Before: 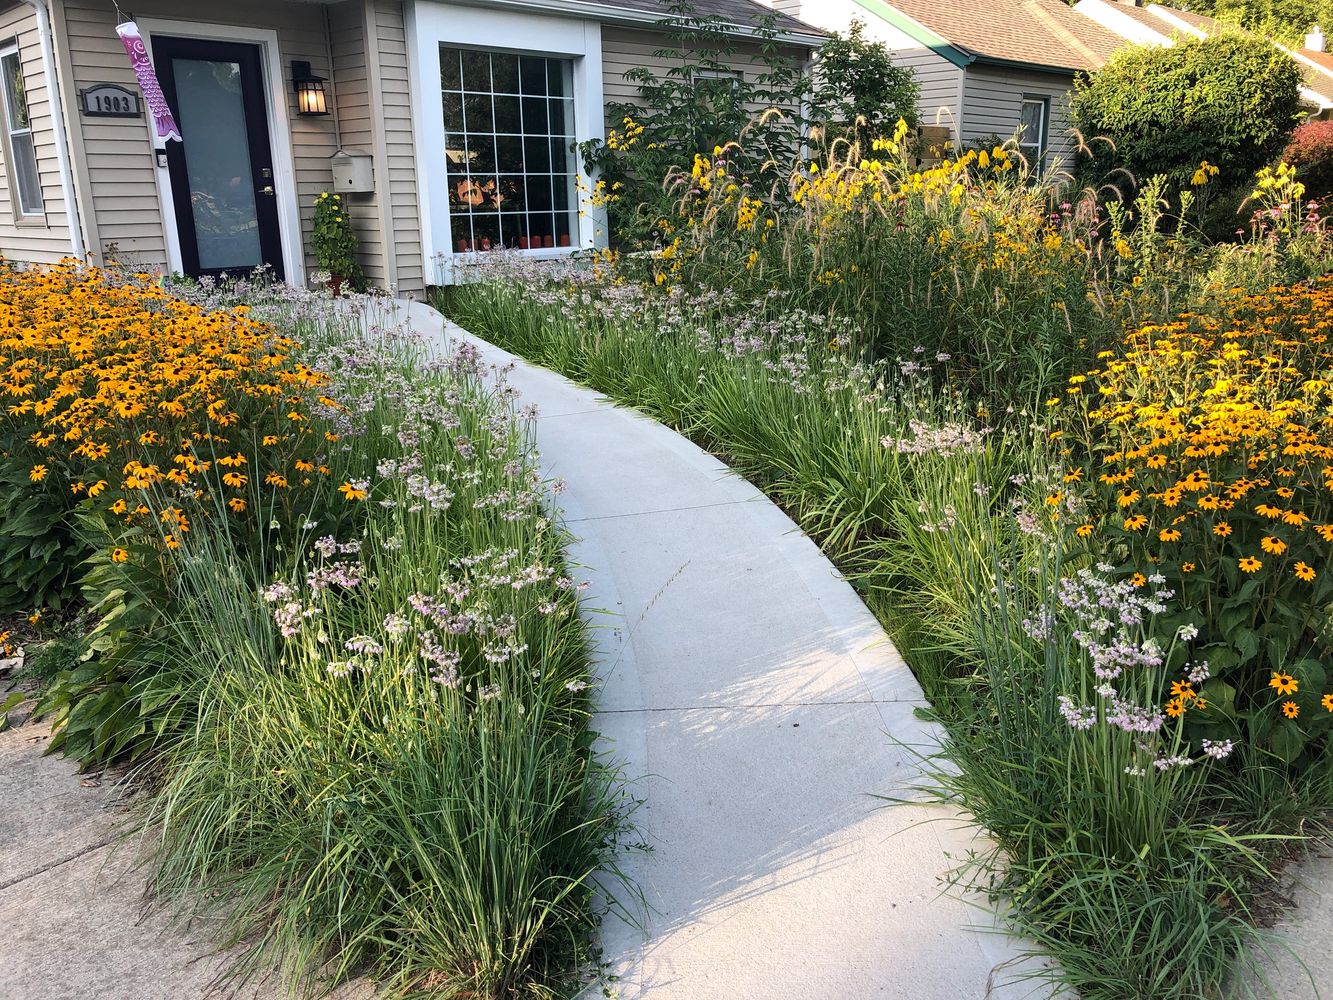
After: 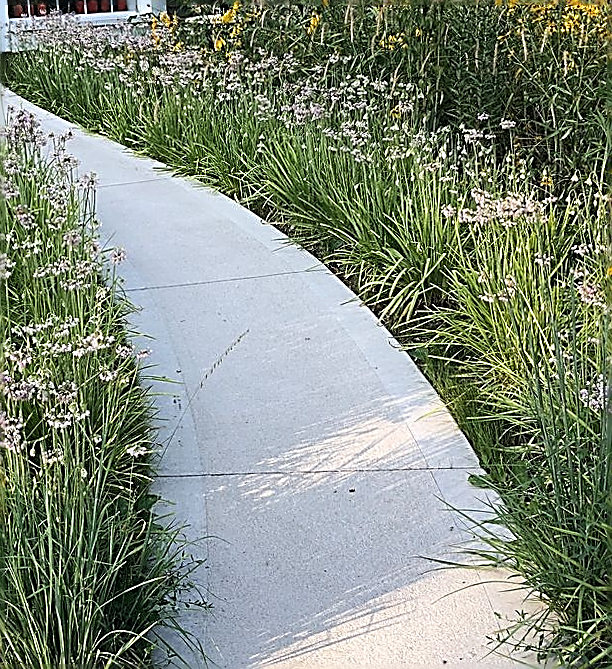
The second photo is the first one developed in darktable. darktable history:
crop: left 31.379%, top 24.658%, right 20.326%, bottom 6.628%
rotate and perspective: rotation 0.074°, lens shift (vertical) 0.096, lens shift (horizontal) -0.041, crop left 0.043, crop right 0.952, crop top 0.024, crop bottom 0.979
sharpen: amount 1.861
